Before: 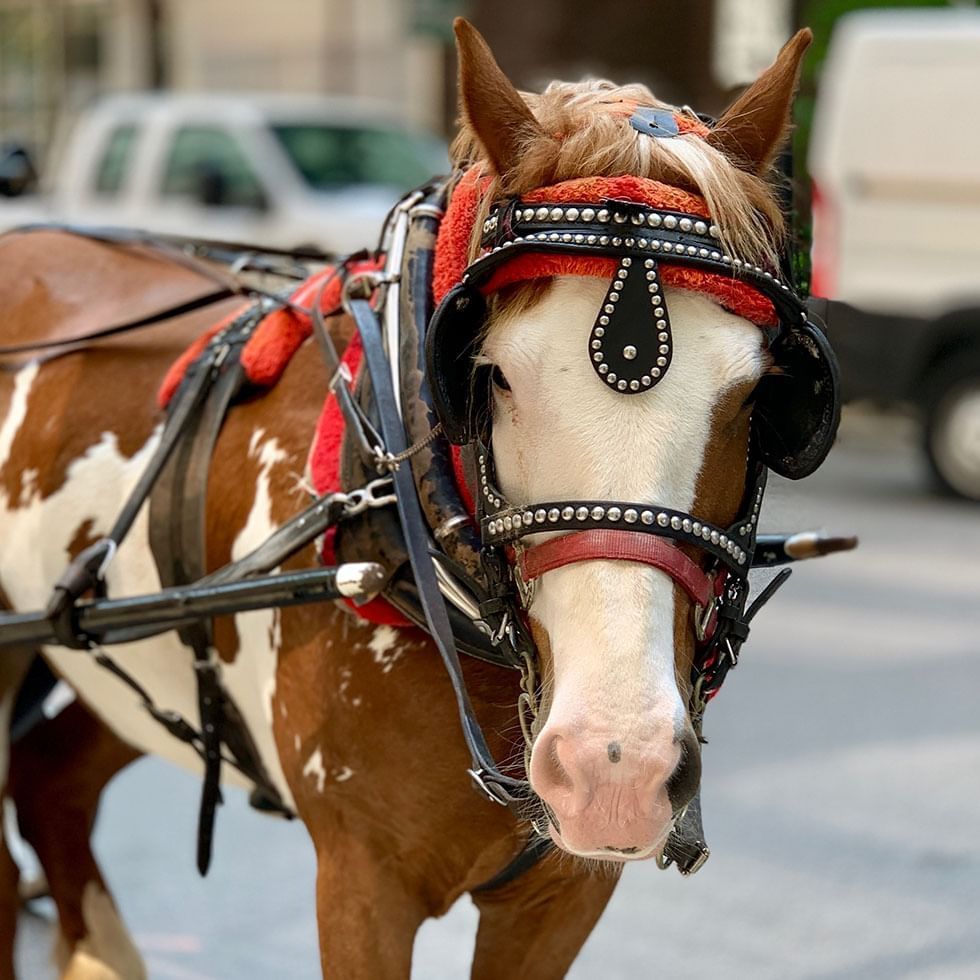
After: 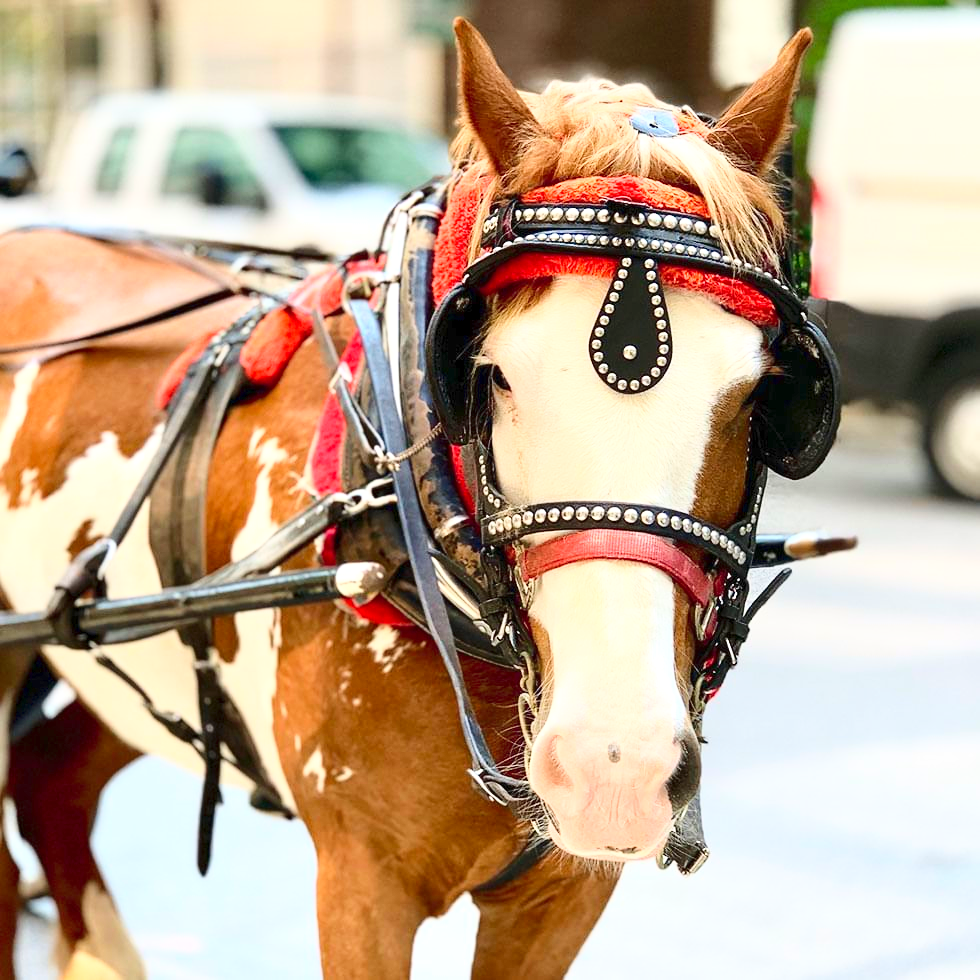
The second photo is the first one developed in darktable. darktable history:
levels: black 3.8%, levels [0, 0.43, 0.984]
base curve: curves: ch0 [(0, 0) (0.026, 0.03) (0.109, 0.232) (0.351, 0.748) (0.669, 0.968) (1, 1)]
